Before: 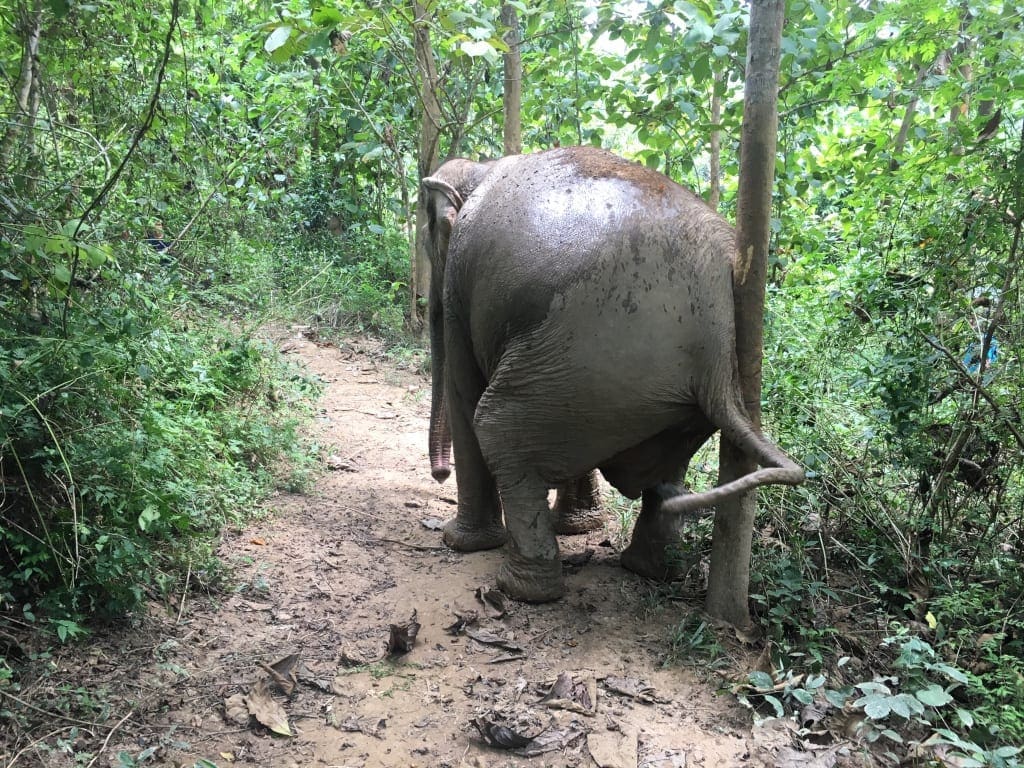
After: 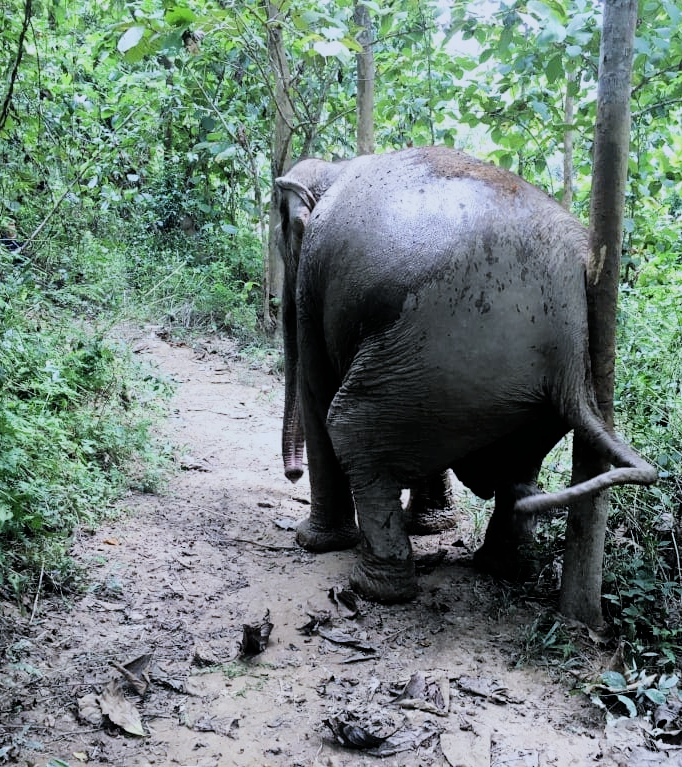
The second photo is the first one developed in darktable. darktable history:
tone equalizer: on, module defaults
filmic rgb: black relative exposure -5 EV, hardness 2.88, contrast 1.3, highlights saturation mix -30%
white balance: red 0.926, green 1.003, blue 1.133
crop and rotate: left 14.385%, right 18.948%
